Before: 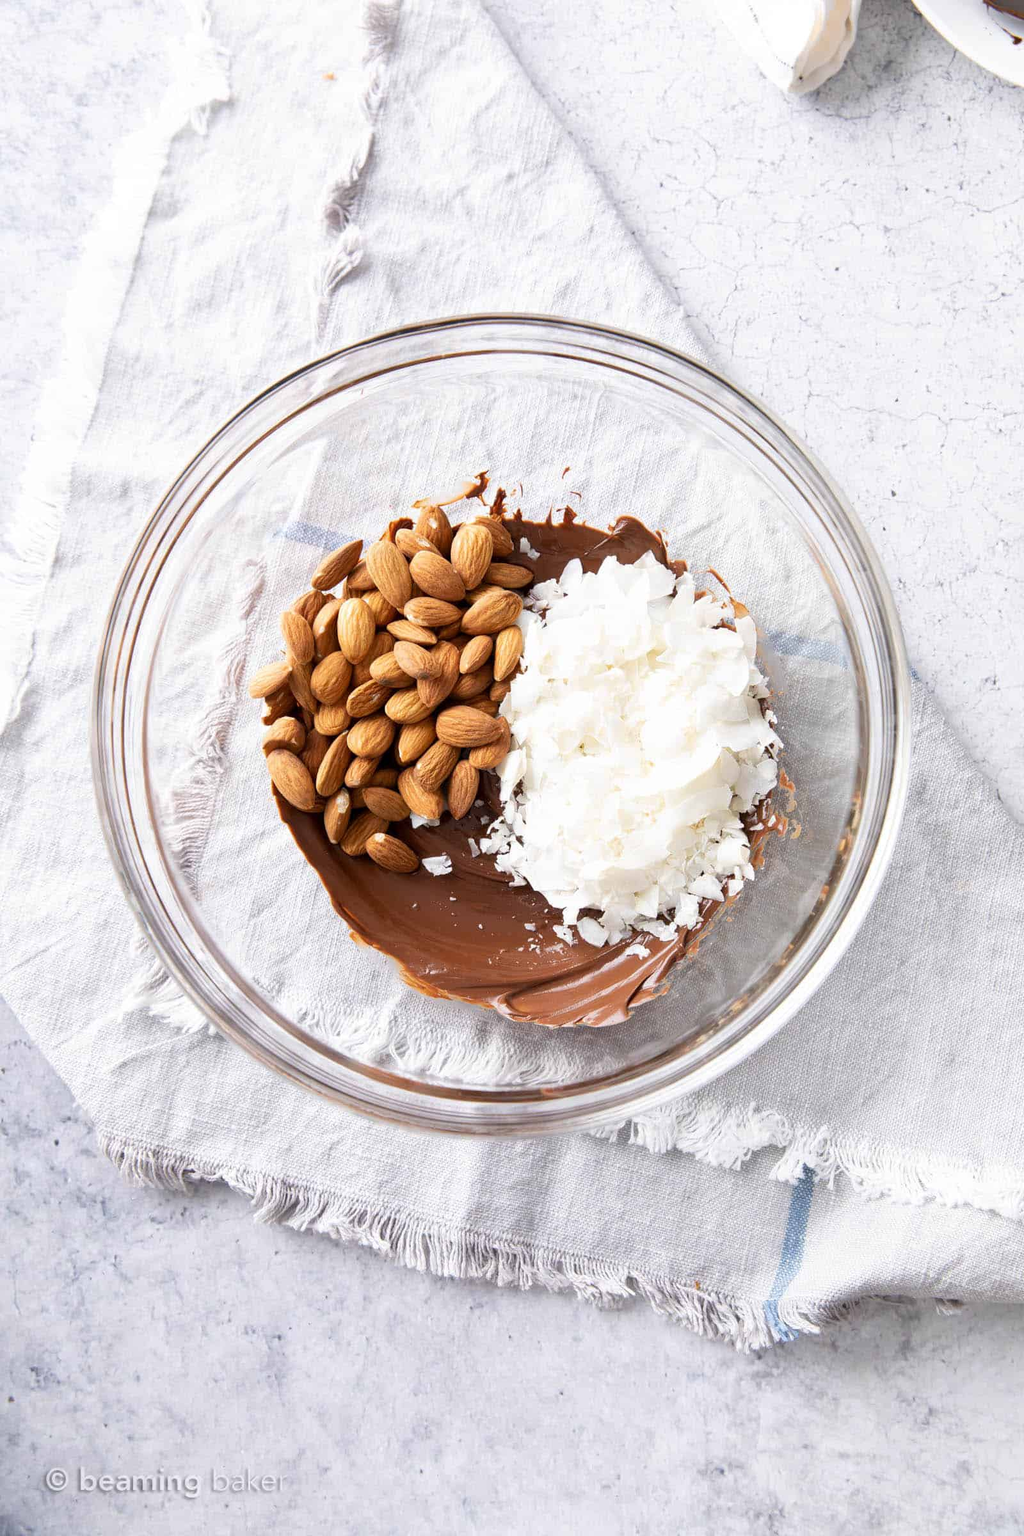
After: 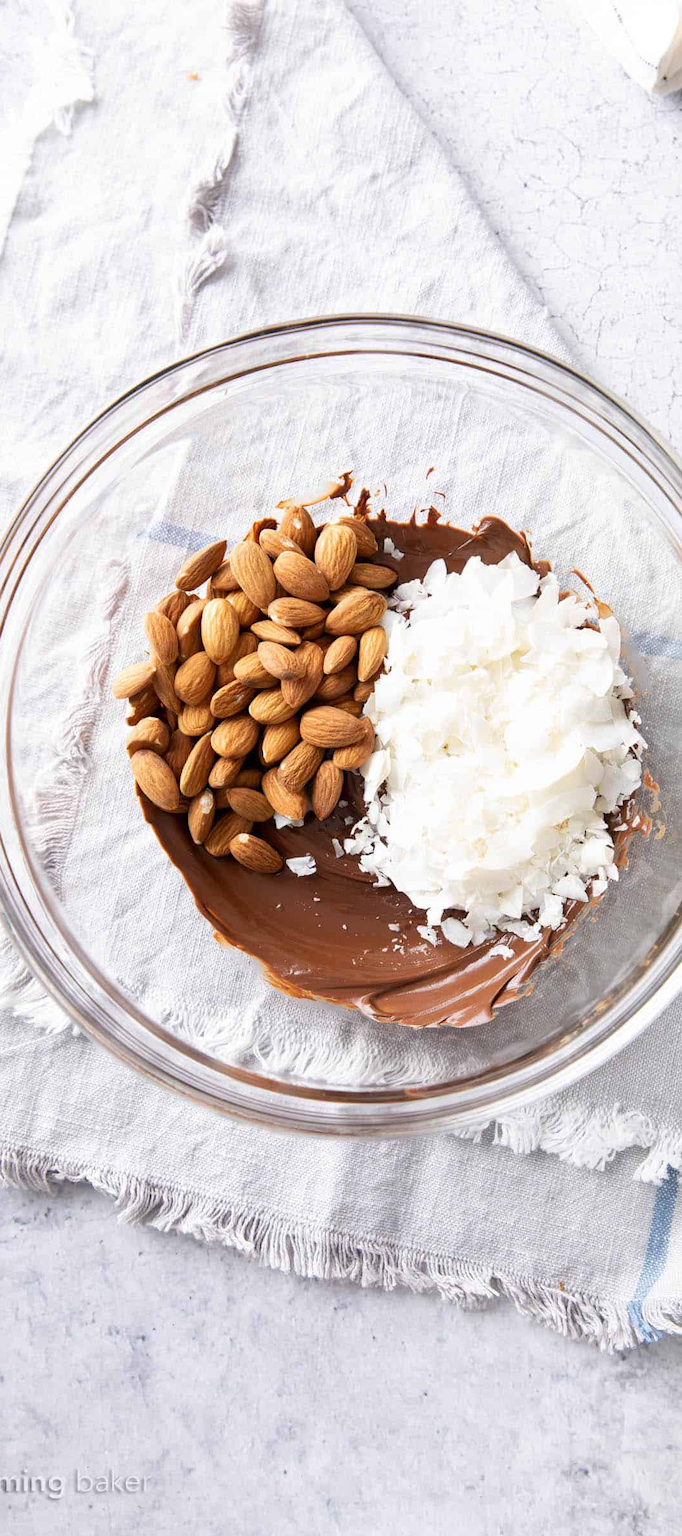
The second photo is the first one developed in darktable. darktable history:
crop and rotate: left 13.428%, right 19.899%
